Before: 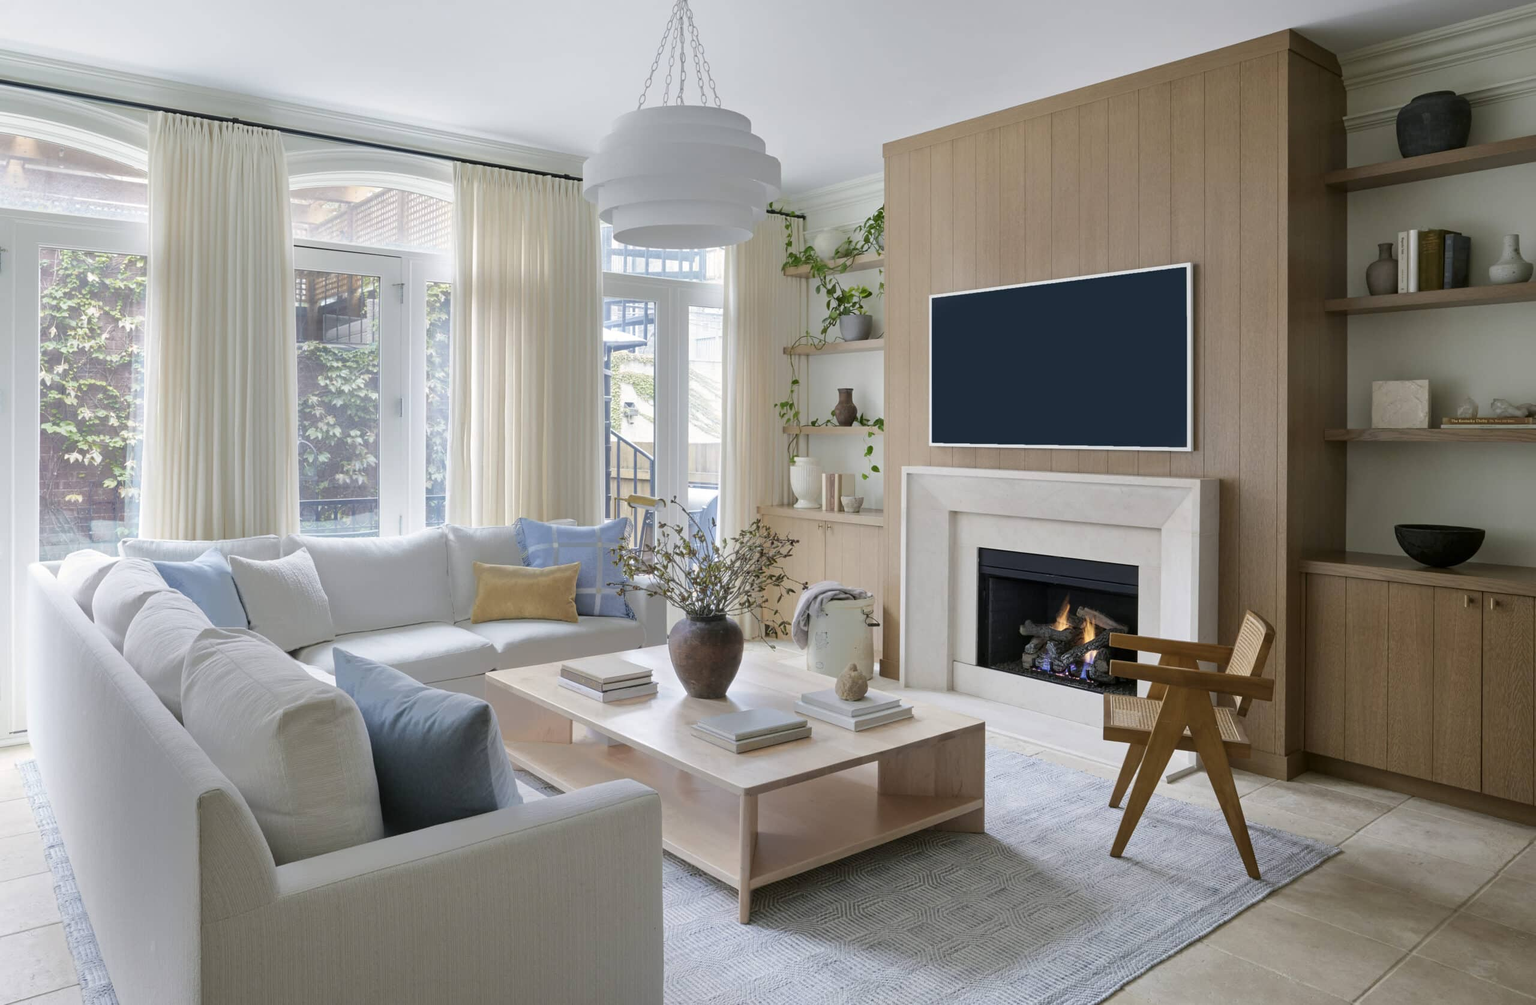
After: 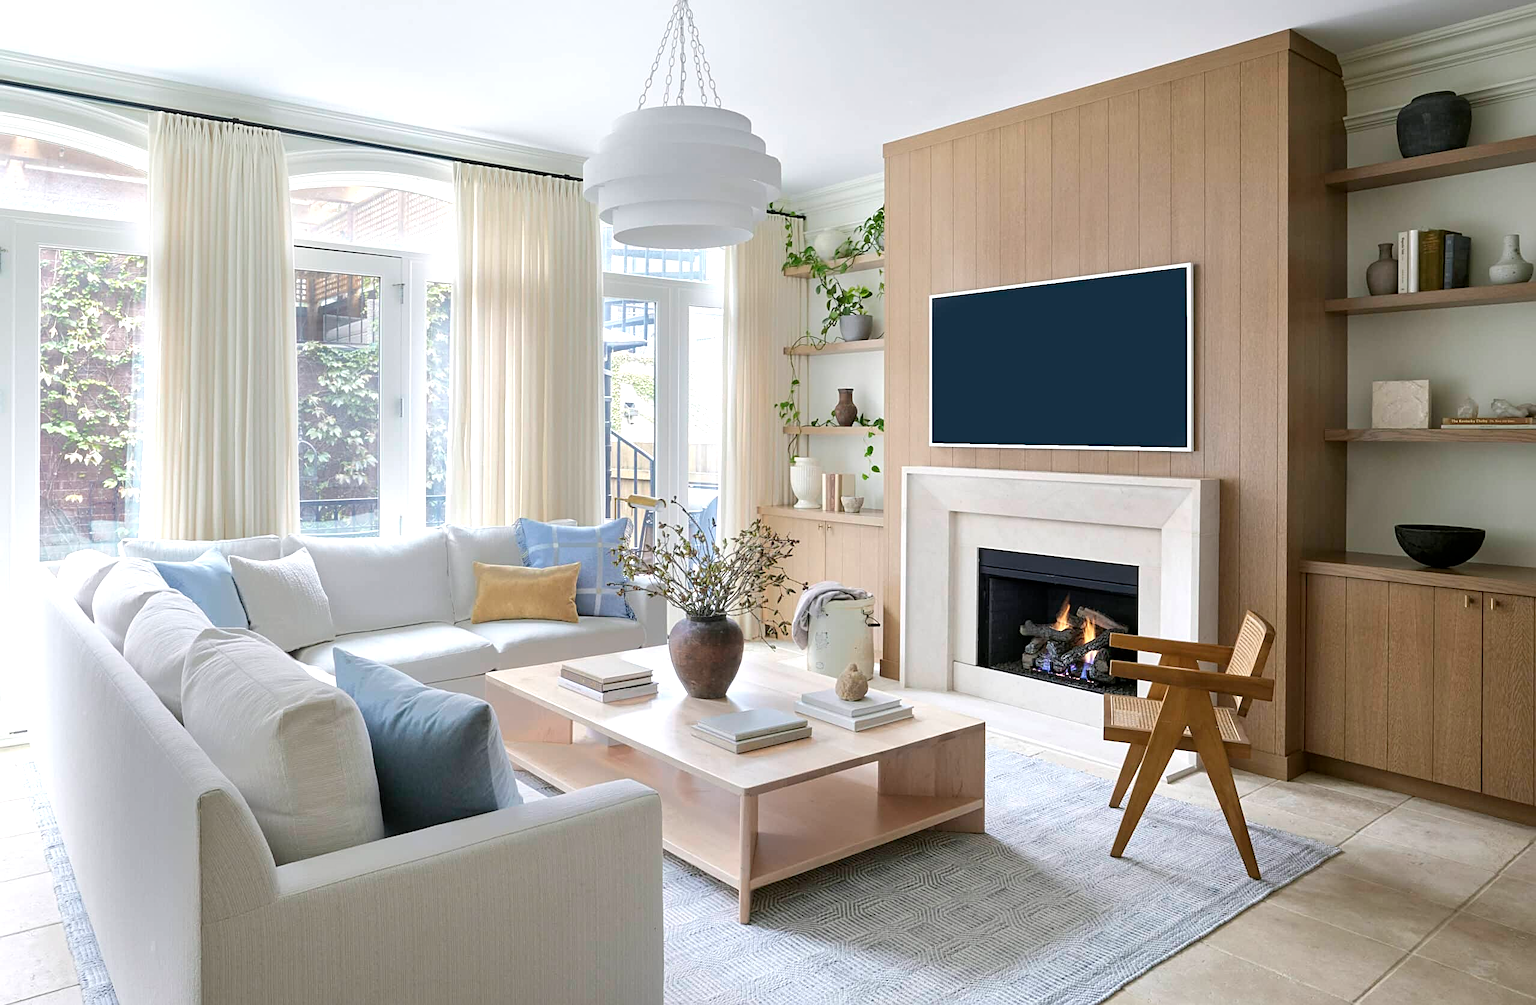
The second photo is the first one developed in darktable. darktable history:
exposure: exposure 0.507 EV, compensate highlight preservation false
sharpen: on, module defaults
